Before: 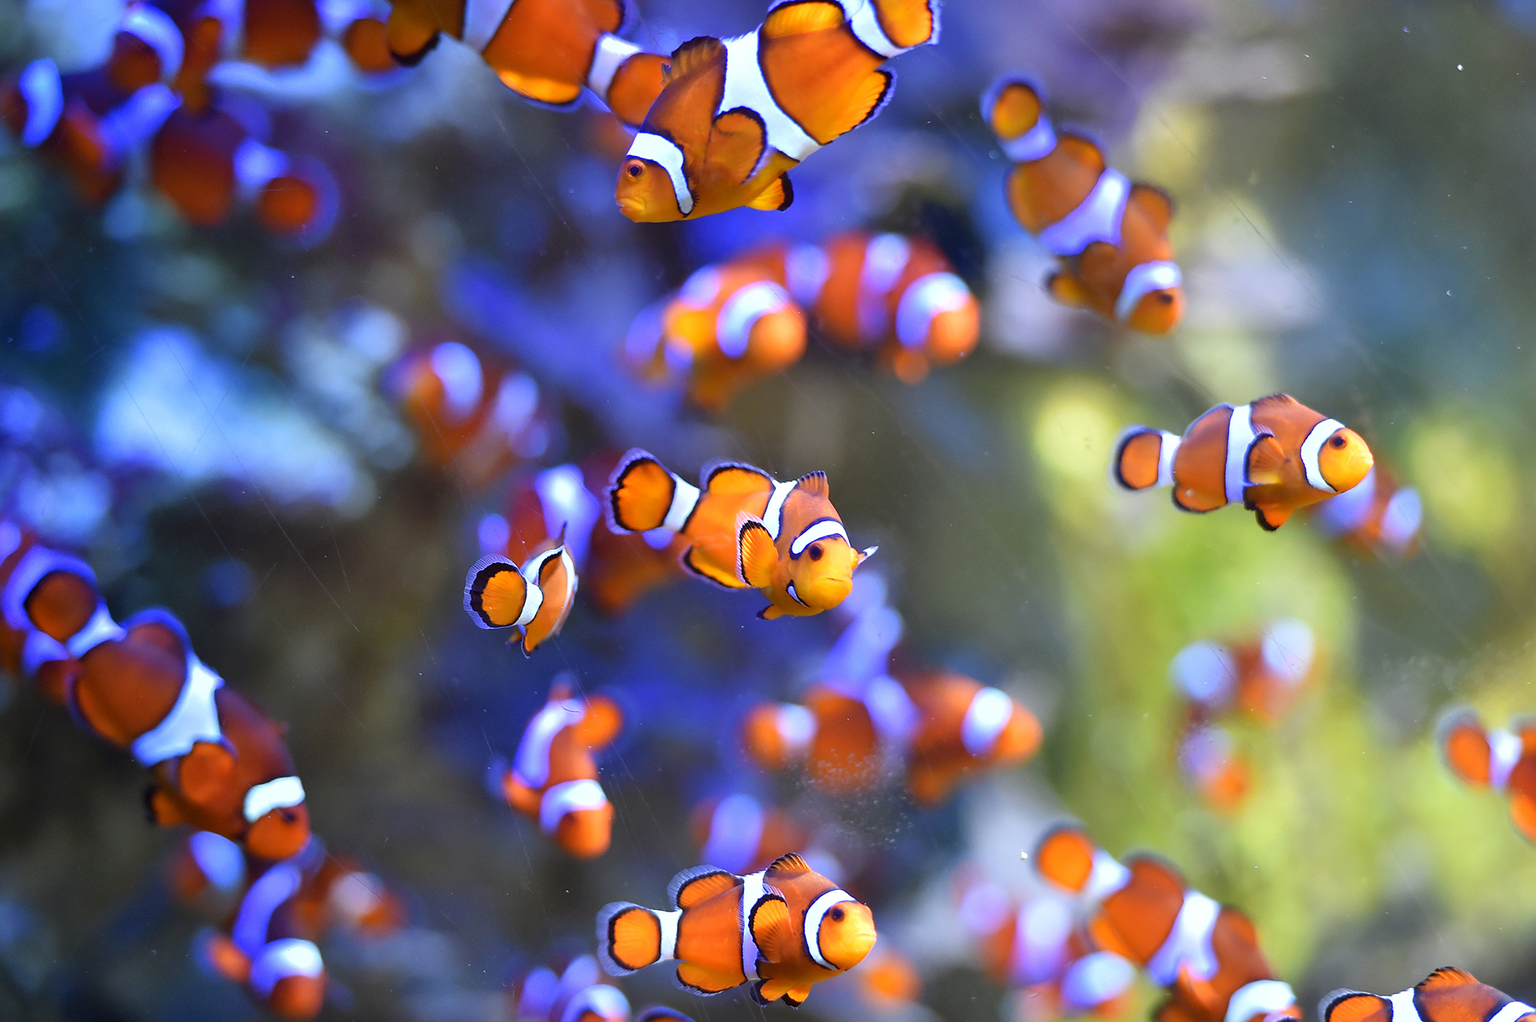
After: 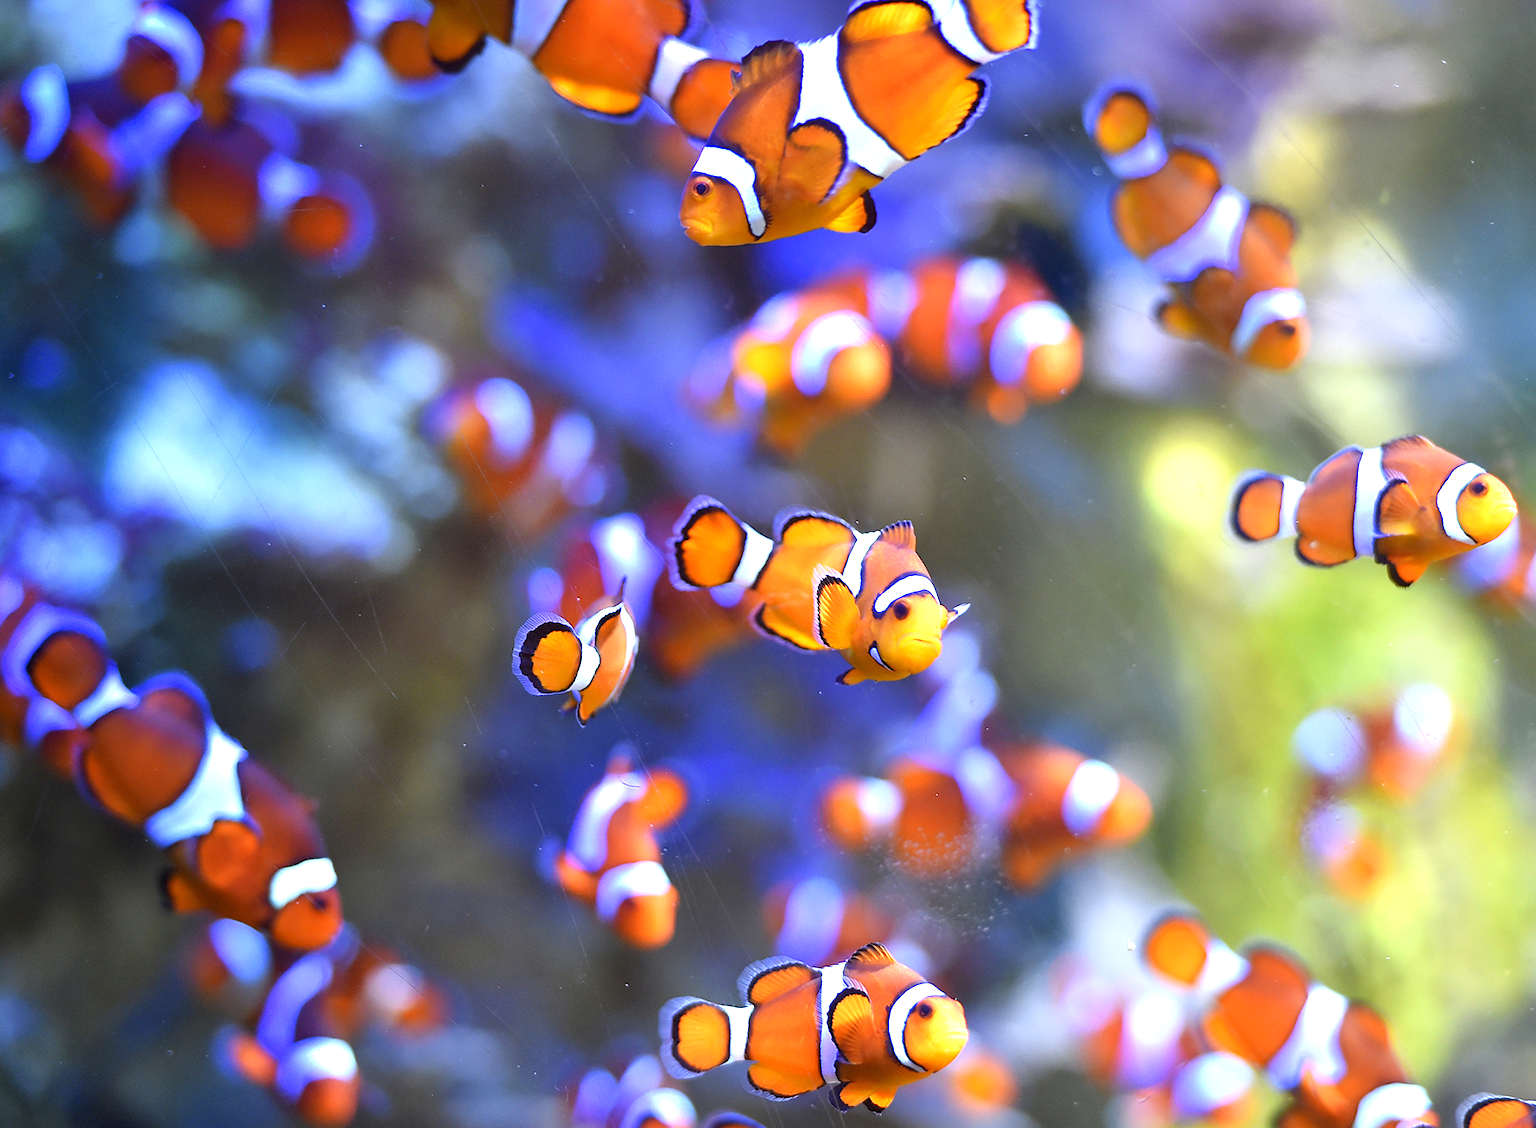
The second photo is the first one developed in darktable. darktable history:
exposure: exposure 0.609 EV, compensate highlight preservation false
crop: right 9.474%, bottom 0.026%
